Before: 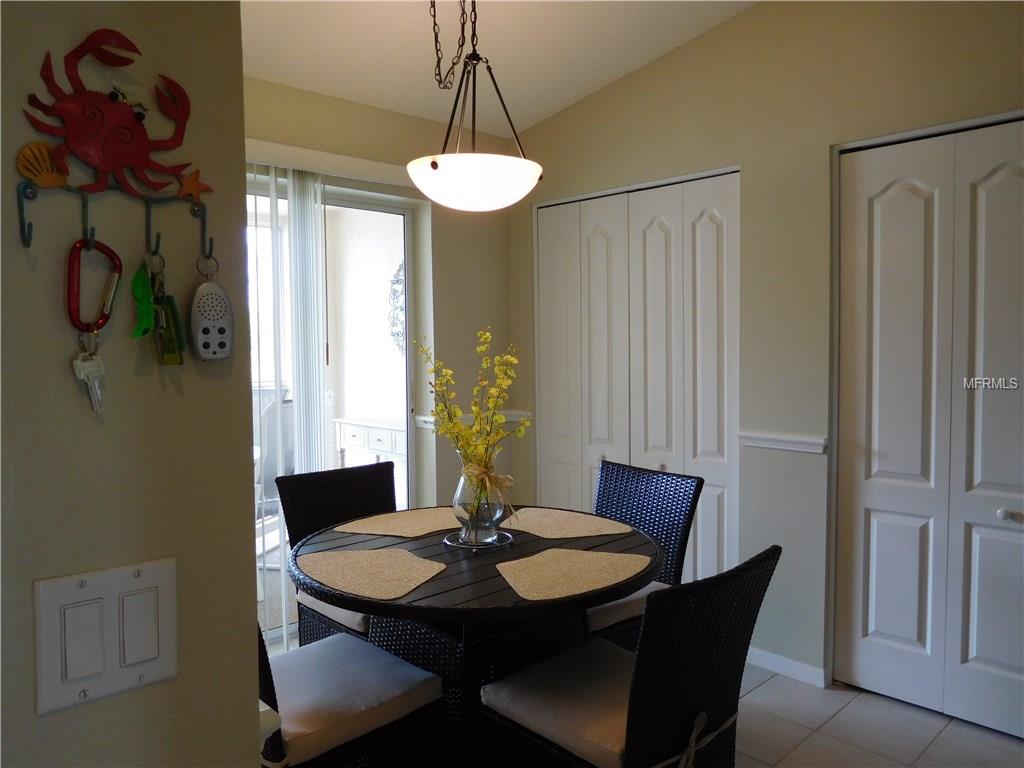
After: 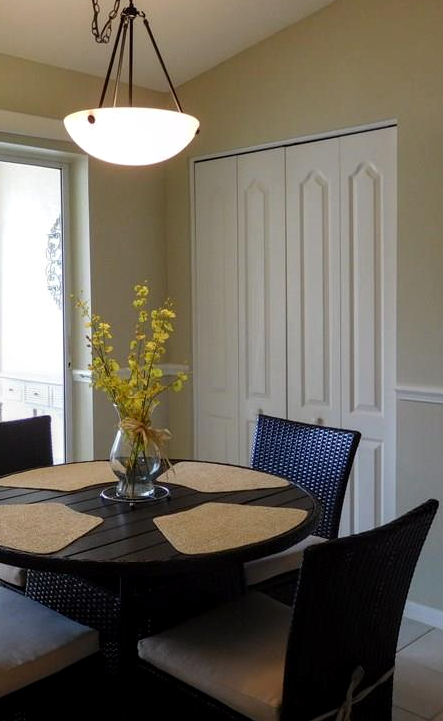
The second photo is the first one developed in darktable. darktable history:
local contrast: on, module defaults
crop: left 33.573%, top 6.068%, right 23.096%
